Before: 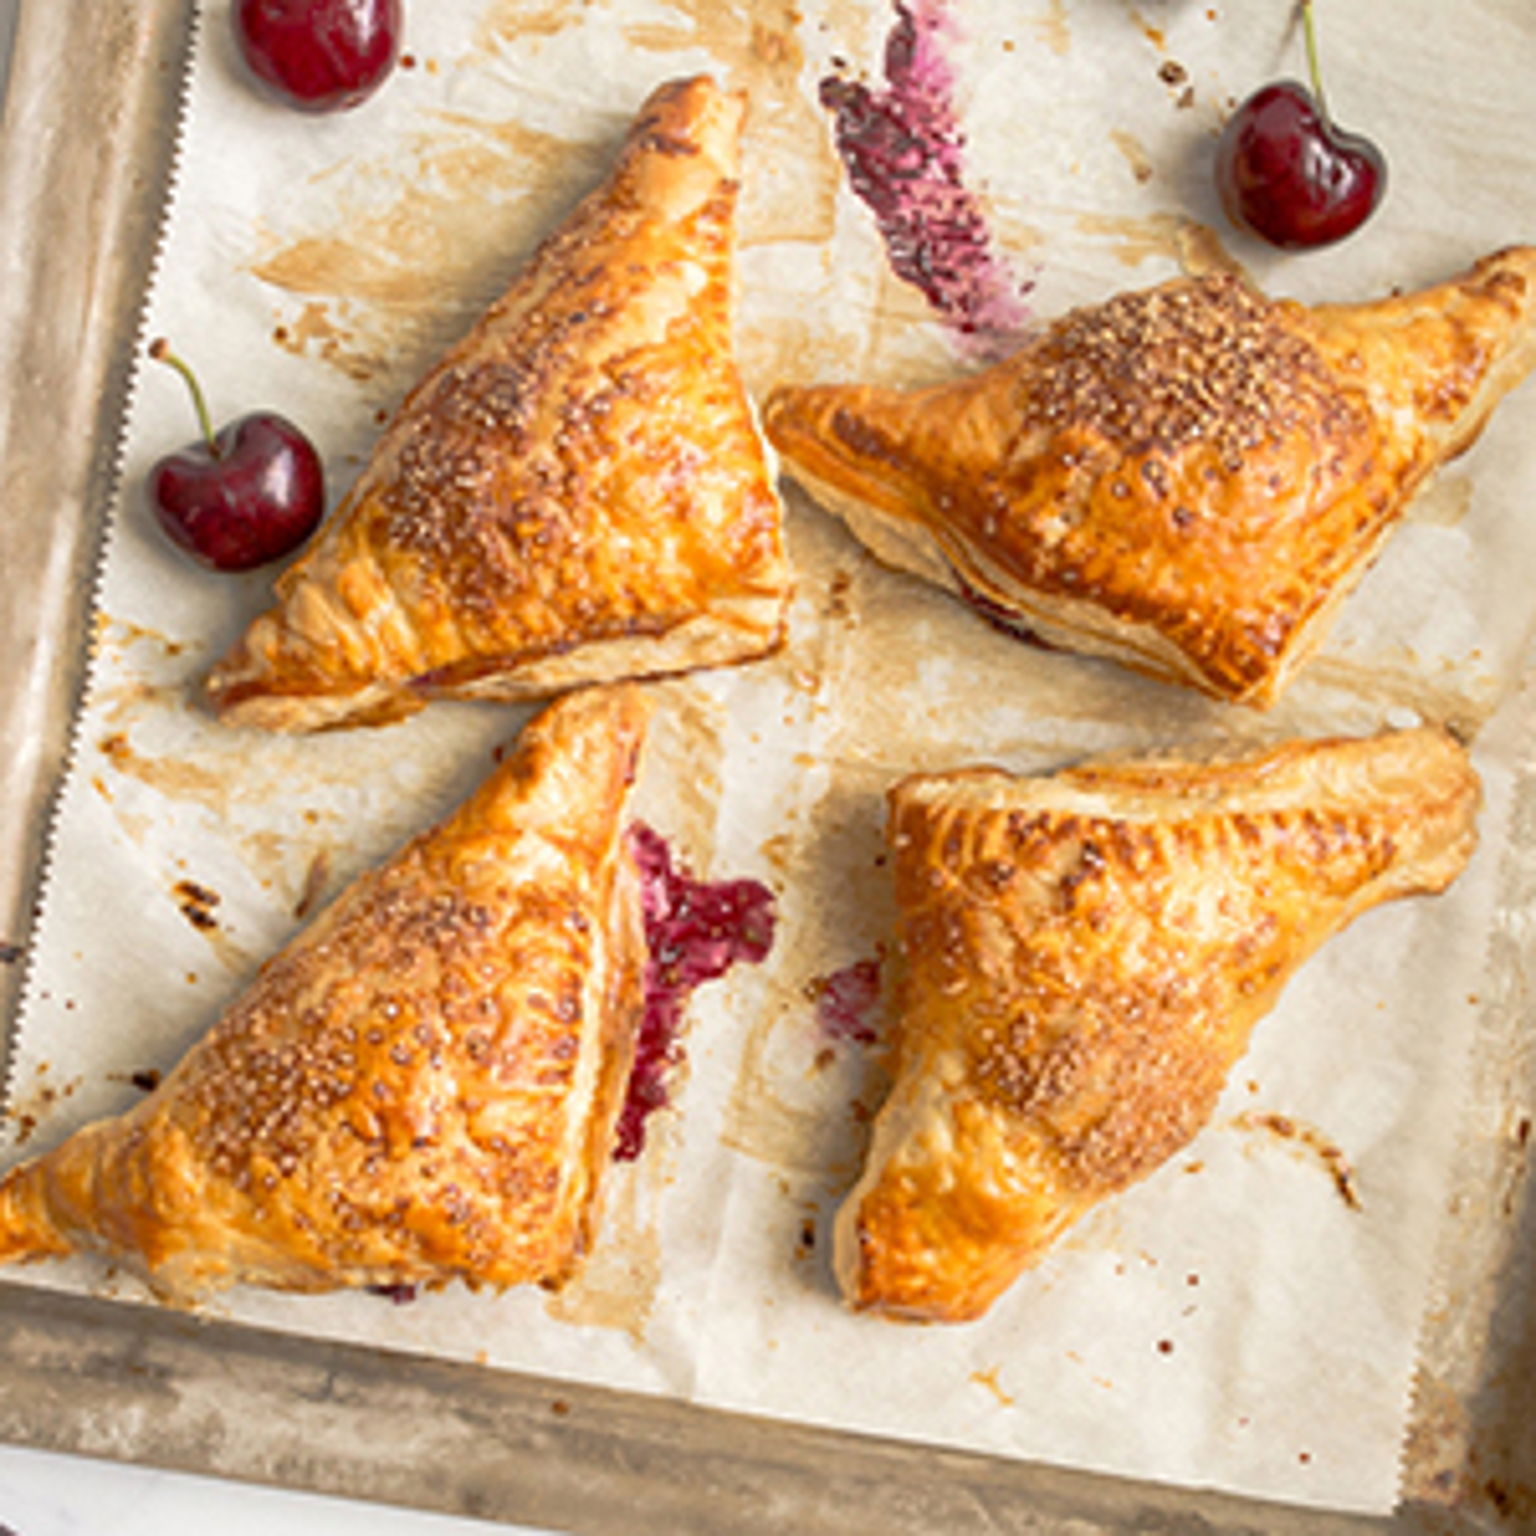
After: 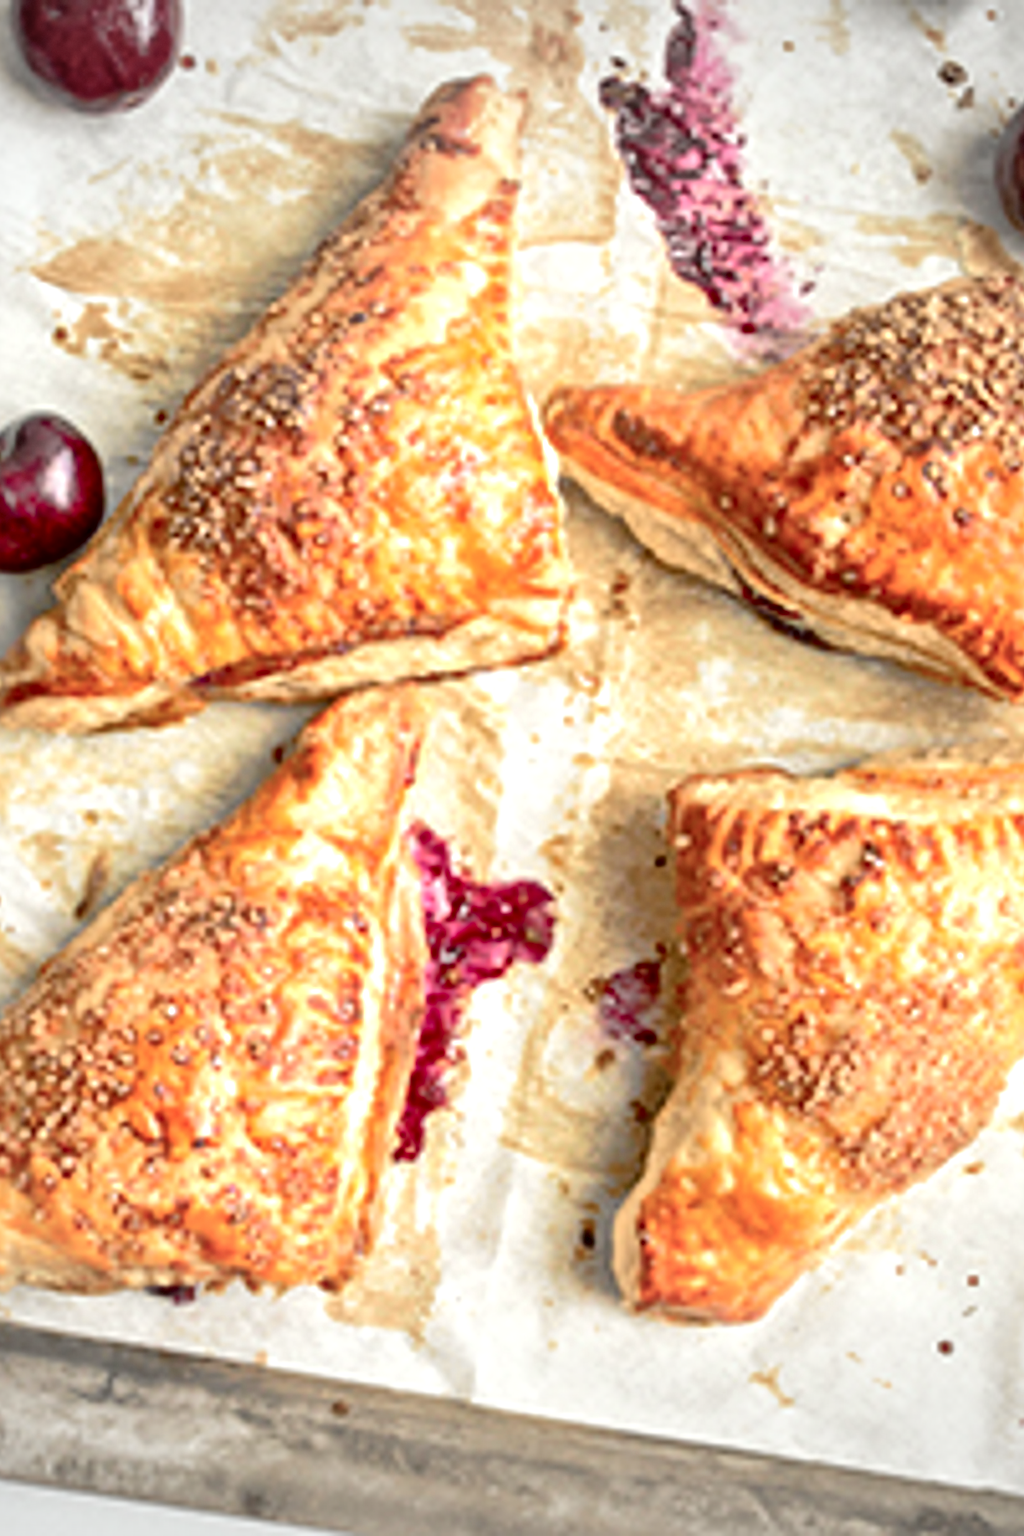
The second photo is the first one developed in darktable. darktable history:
exposure: black level correction 0, exposure 0.302 EV, compensate exposure bias true, compensate highlight preservation false
sharpen: on, module defaults
tone curve: curves: ch0 [(0, 0) (0.081, 0.044) (0.185, 0.145) (0.283, 0.273) (0.405, 0.449) (0.495, 0.554) (0.686, 0.743) (0.826, 0.853) (0.978, 0.988)]; ch1 [(0, 0) (0.147, 0.166) (0.321, 0.362) (0.371, 0.402) (0.423, 0.426) (0.479, 0.472) (0.505, 0.497) (0.521, 0.506) (0.551, 0.546) (0.586, 0.571) (0.625, 0.638) (0.68, 0.715) (1, 1)]; ch2 [(0, 0) (0.346, 0.378) (0.404, 0.427) (0.502, 0.498) (0.531, 0.517) (0.547, 0.526) (0.582, 0.571) (0.629, 0.626) (0.717, 0.678) (1, 1)], color space Lab, independent channels, preserve colors none
local contrast: mode bilateral grid, contrast 24, coarseness 59, detail 151%, midtone range 0.2
crop and rotate: left 14.373%, right 18.925%
vignetting: fall-off radius 99.1%, brightness -0.325, width/height ratio 1.342, dithering 8-bit output, unbound false
